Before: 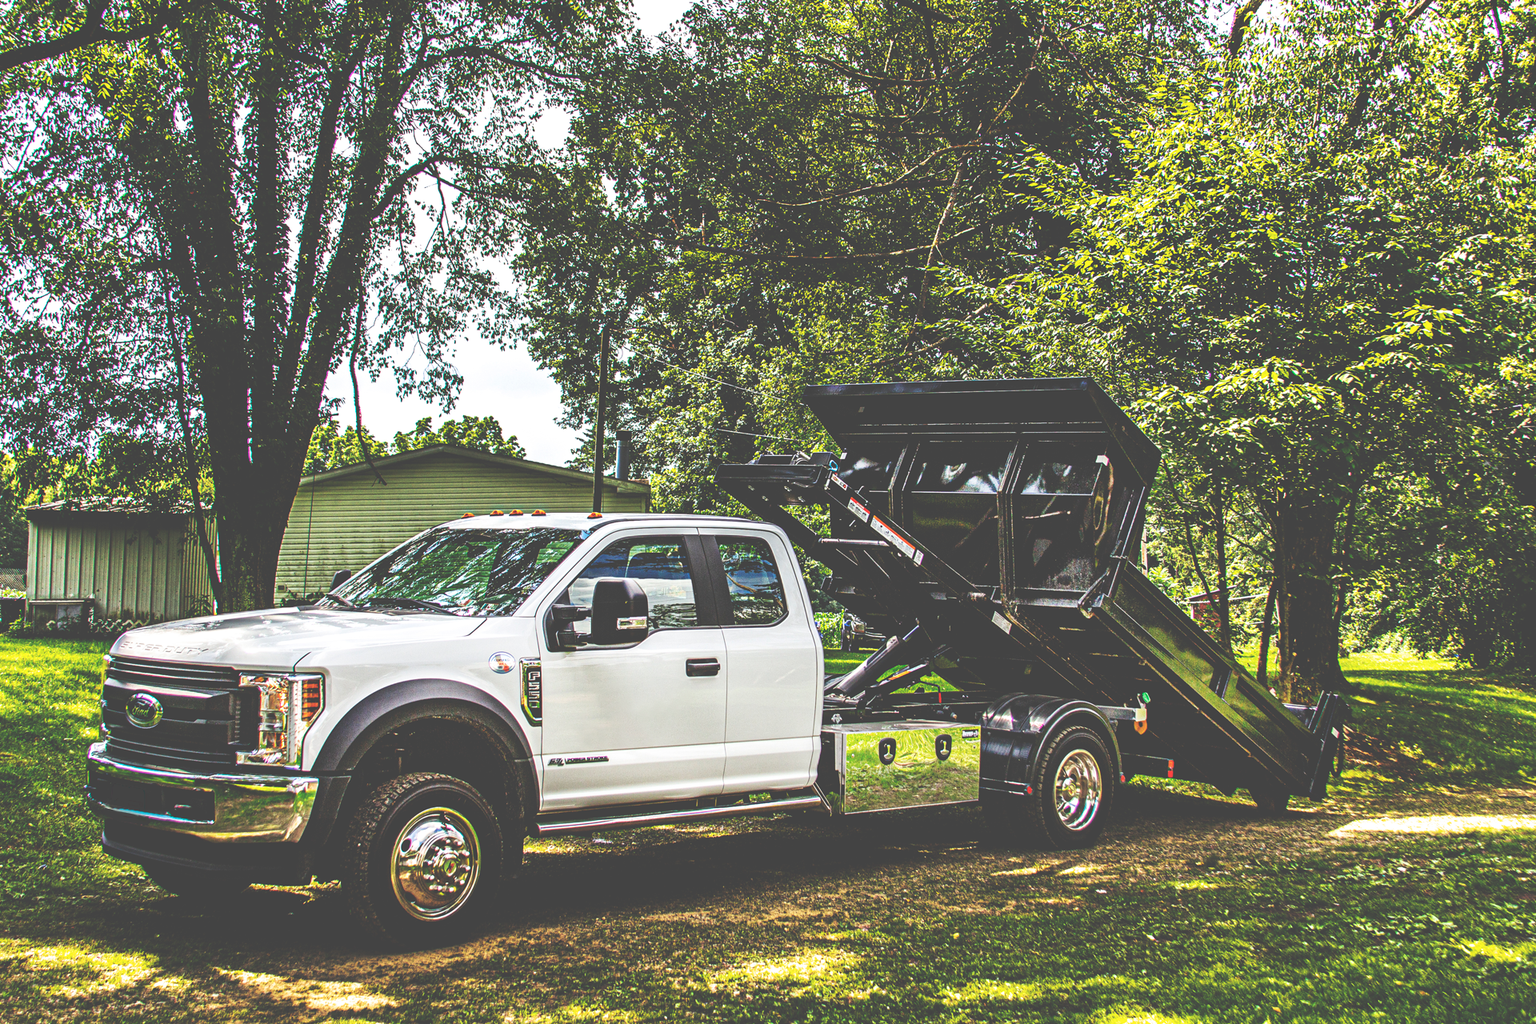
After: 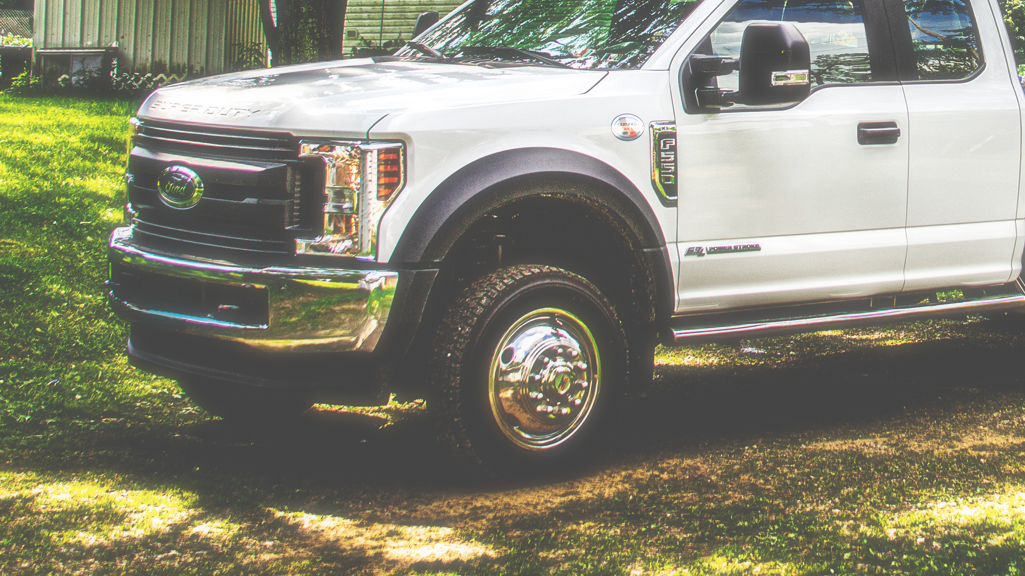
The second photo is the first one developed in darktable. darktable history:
soften: size 19.52%, mix 20.32%
crop and rotate: top 54.778%, right 46.61%, bottom 0.159%
